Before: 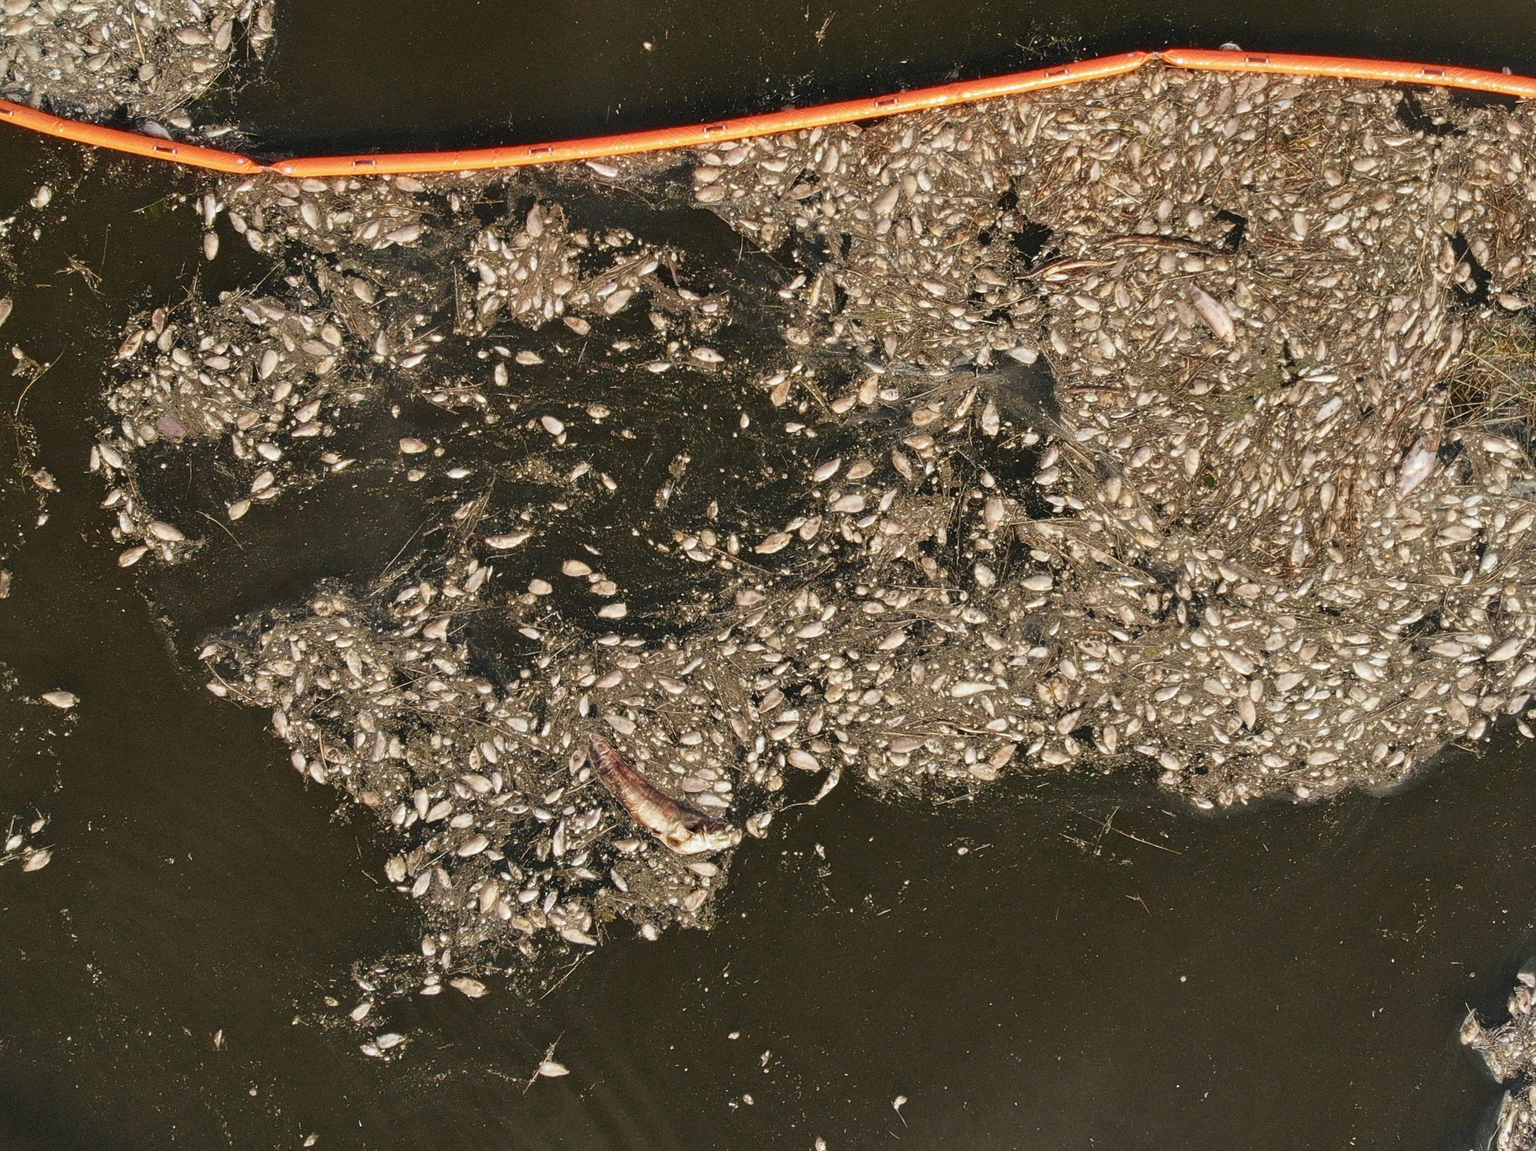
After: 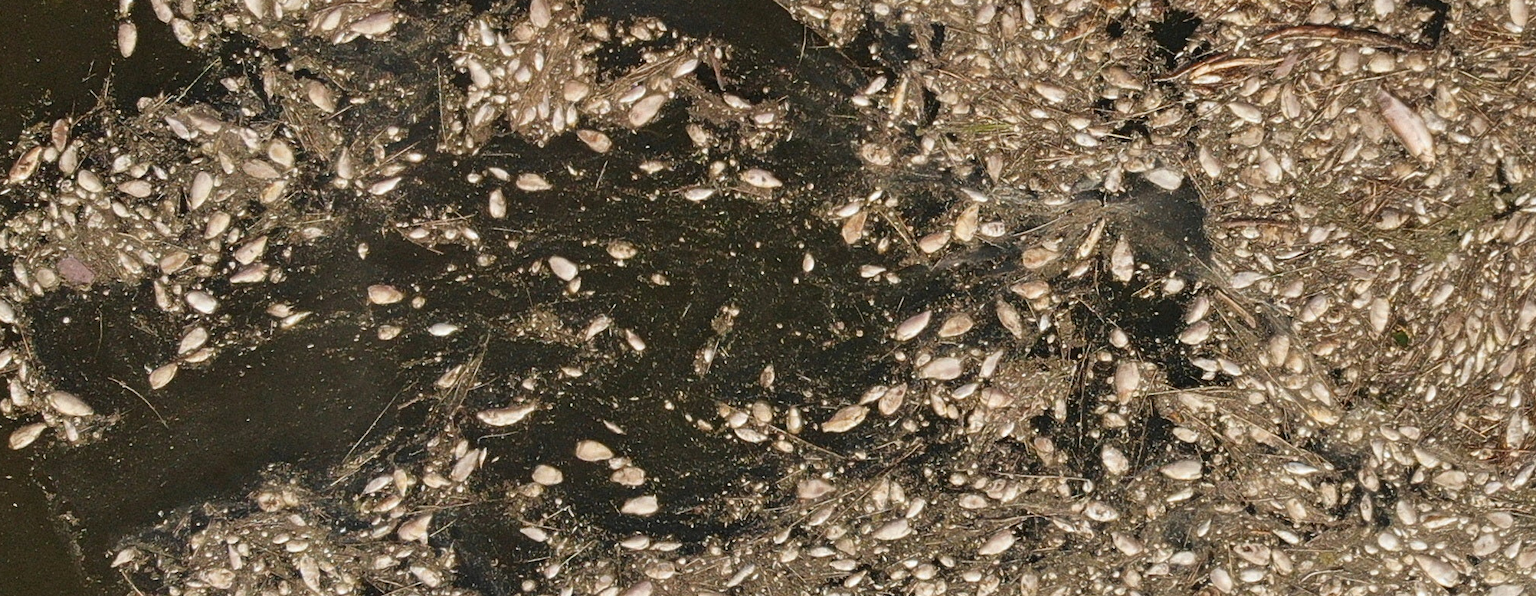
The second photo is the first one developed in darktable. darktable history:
crop: left 7.27%, top 18.745%, right 14.395%, bottom 40.618%
